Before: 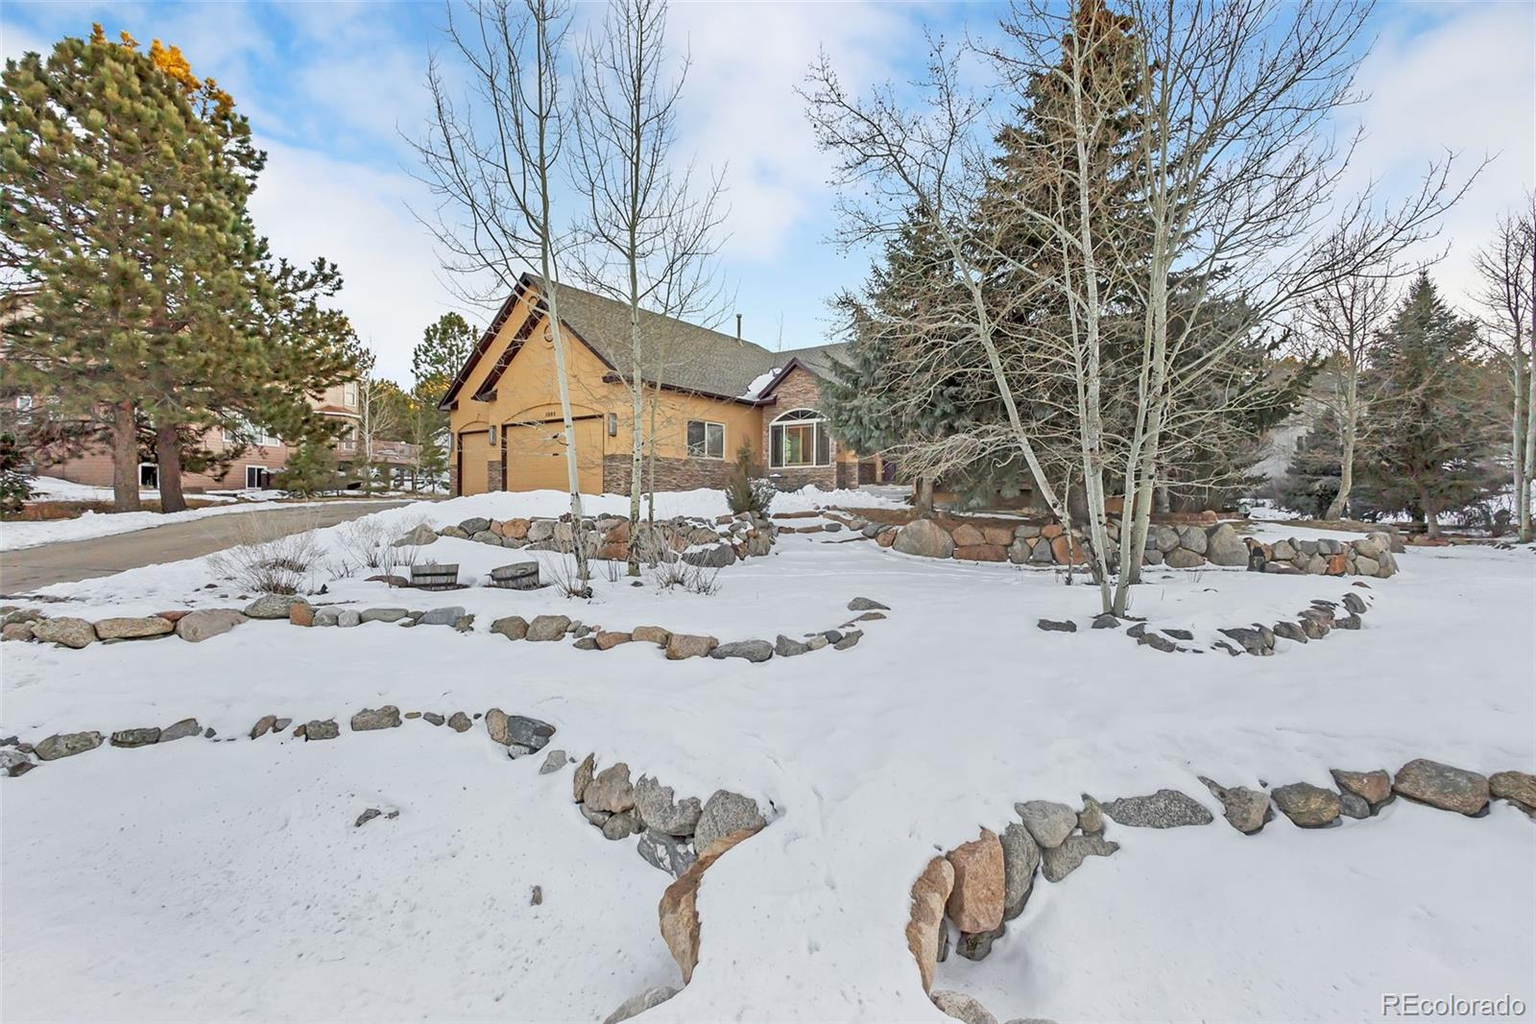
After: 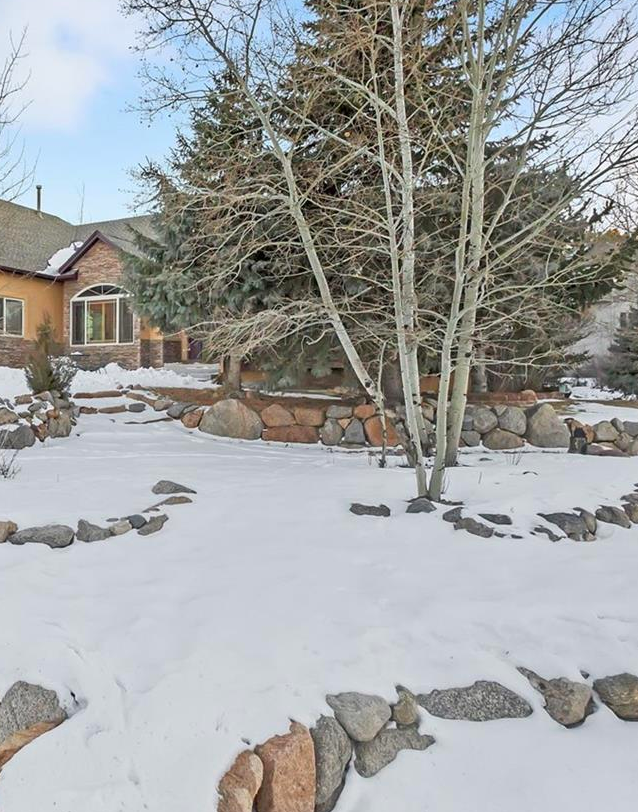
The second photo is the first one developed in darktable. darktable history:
crop: left 45.721%, top 13.393%, right 14.118%, bottom 10.01%
contrast brightness saturation: saturation 0.1
